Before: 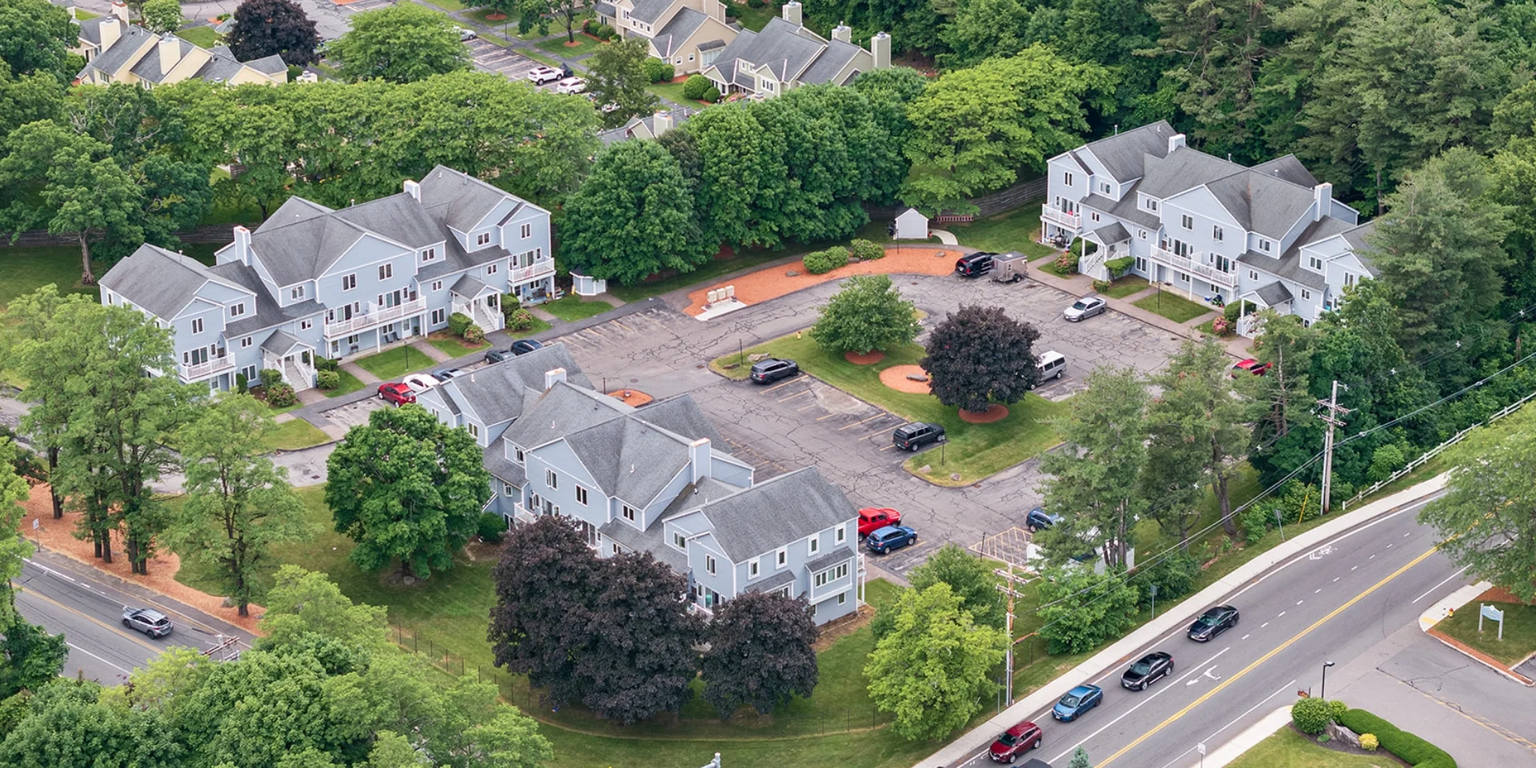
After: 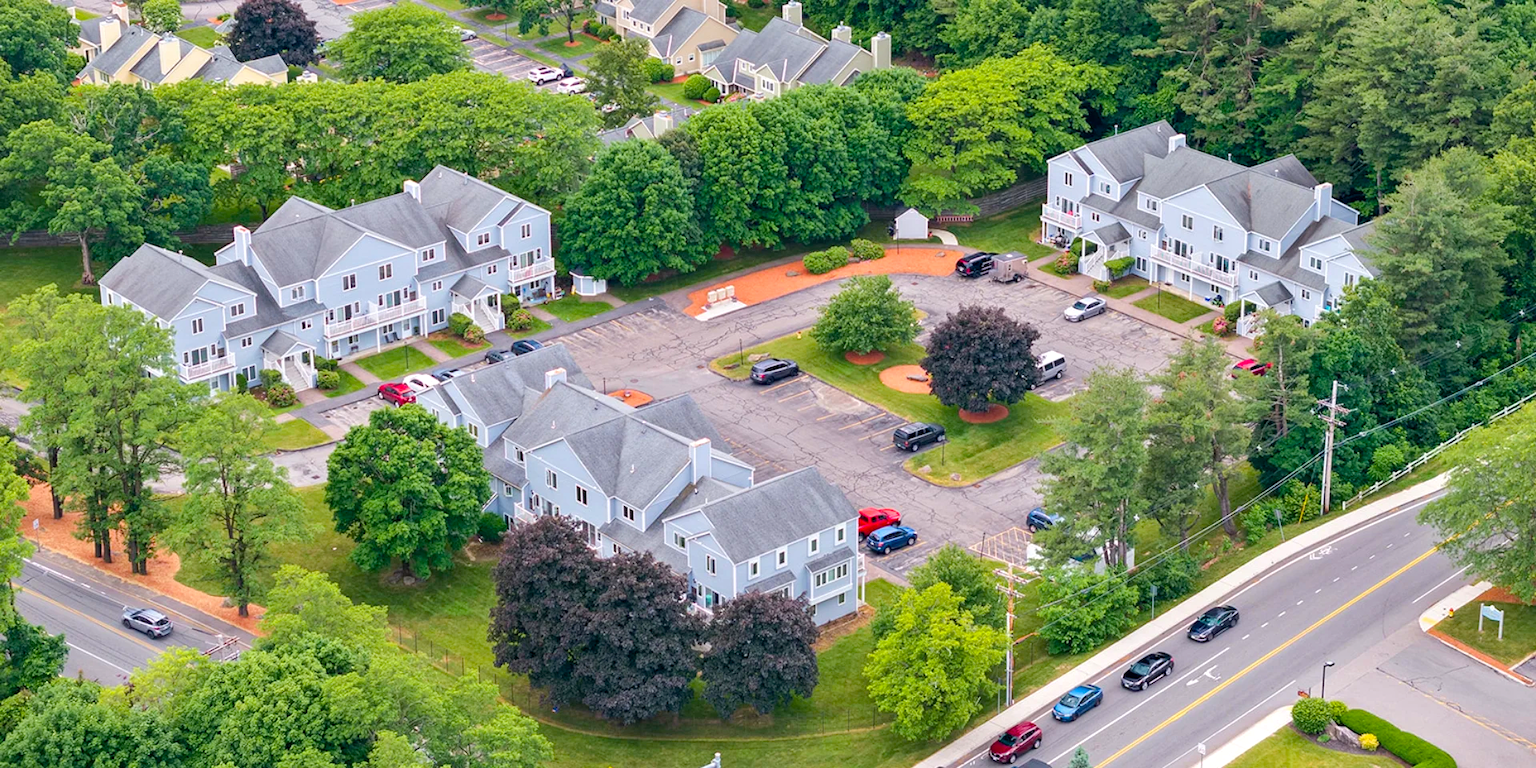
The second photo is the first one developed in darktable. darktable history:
exposure: black level correction 0.002, exposure 0.15 EV, compensate highlight preservation false
color balance rgb: perceptual saturation grading › global saturation 25%, perceptual brilliance grading › mid-tones 10%, perceptual brilliance grading › shadows 15%, global vibrance 20%
